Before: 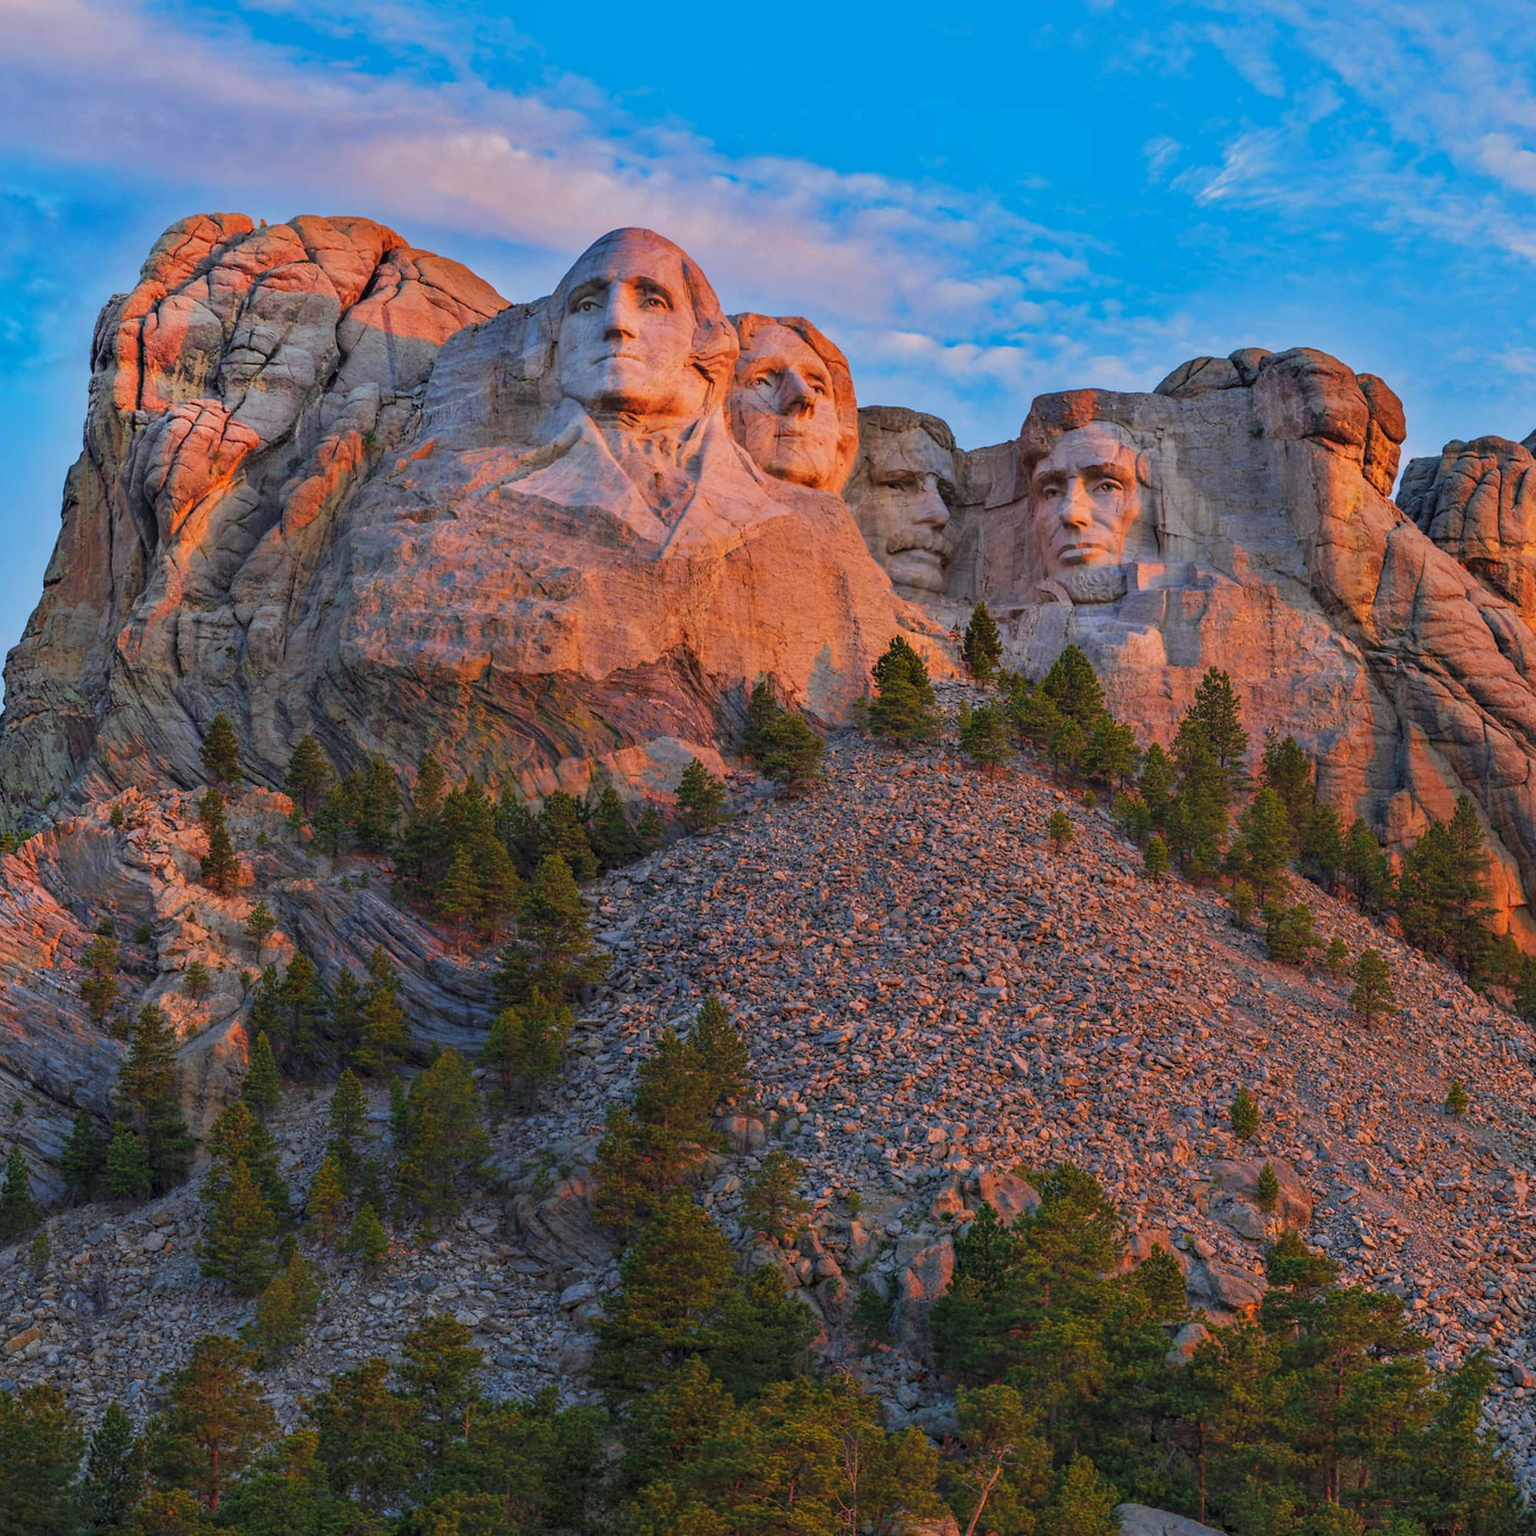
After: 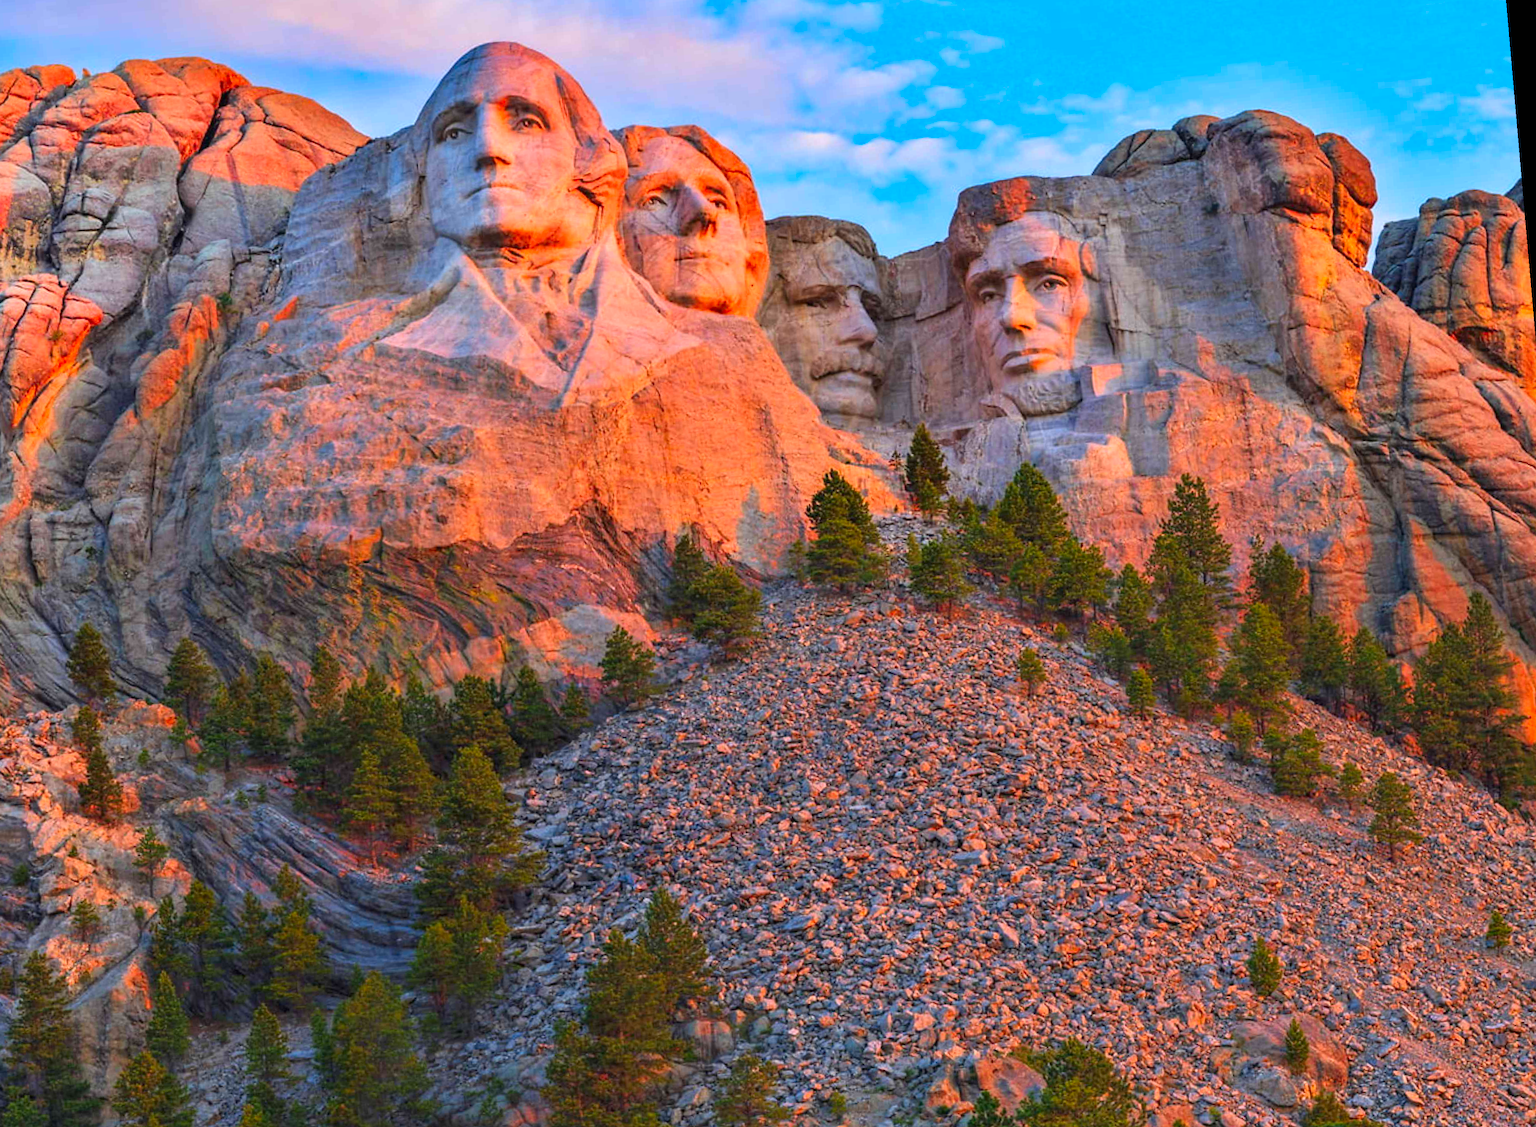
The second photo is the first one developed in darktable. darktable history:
crop: left 8.155%, top 6.611%, bottom 15.385%
contrast brightness saturation: contrast 0.09, saturation 0.28
rotate and perspective: rotation -5°, crop left 0.05, crop right 0.952, crop top 0.11, crop bottom 0.89
exposure: black level correction 0, exposure 0.5 EV, compensate exposure bias true, compensate highlight preservation false
